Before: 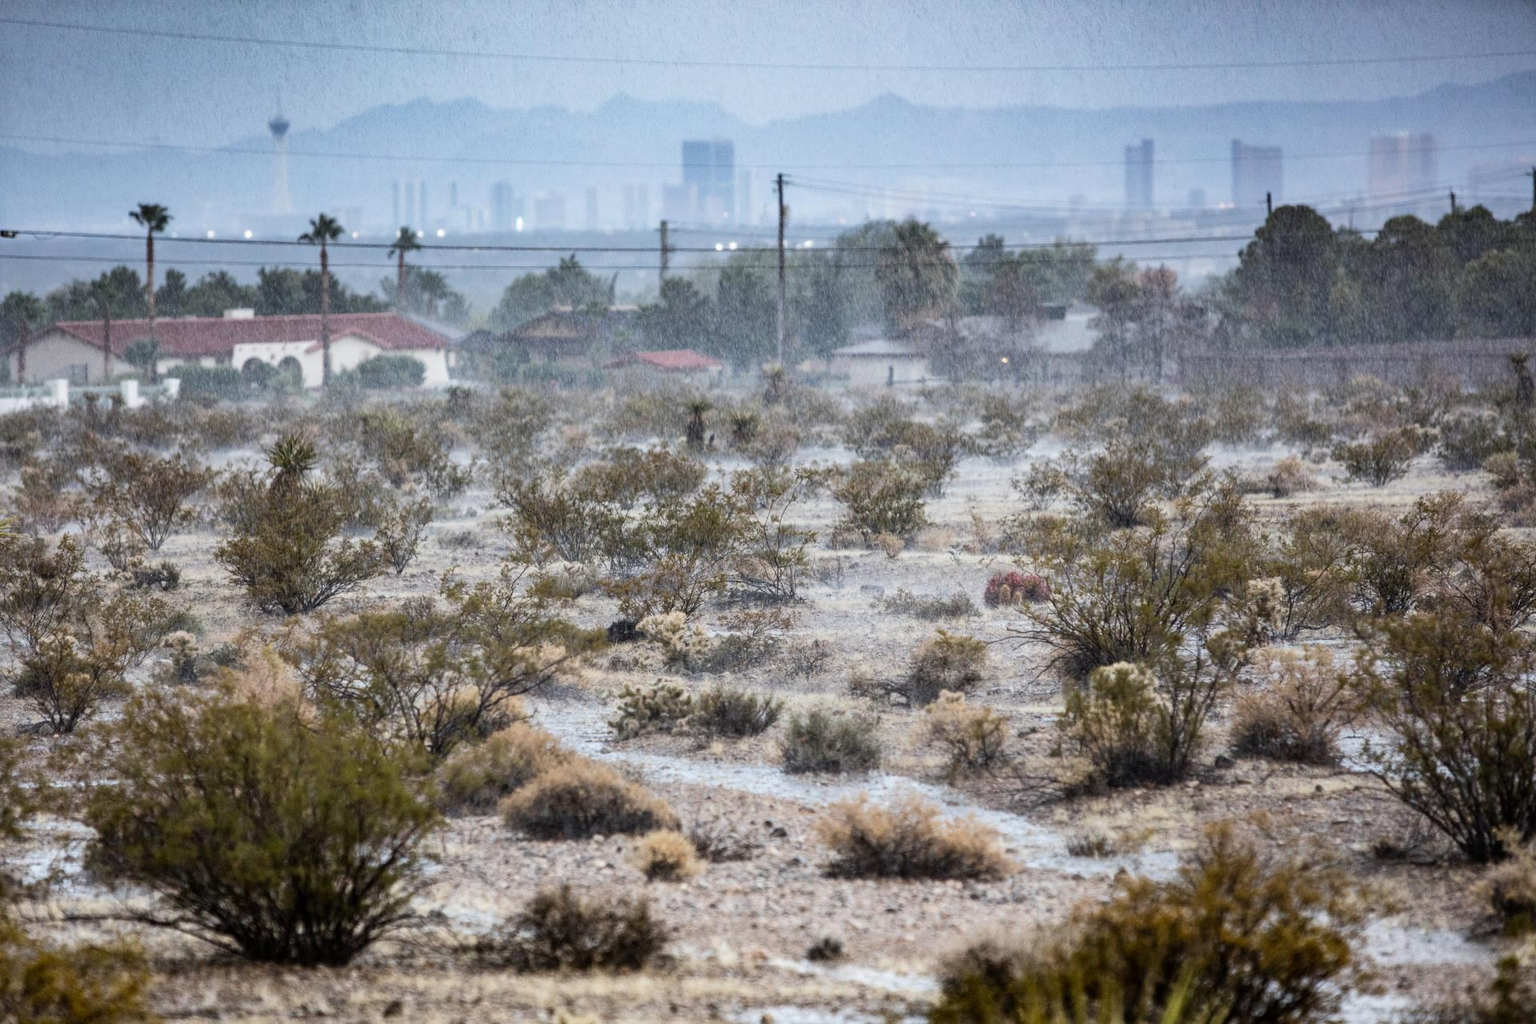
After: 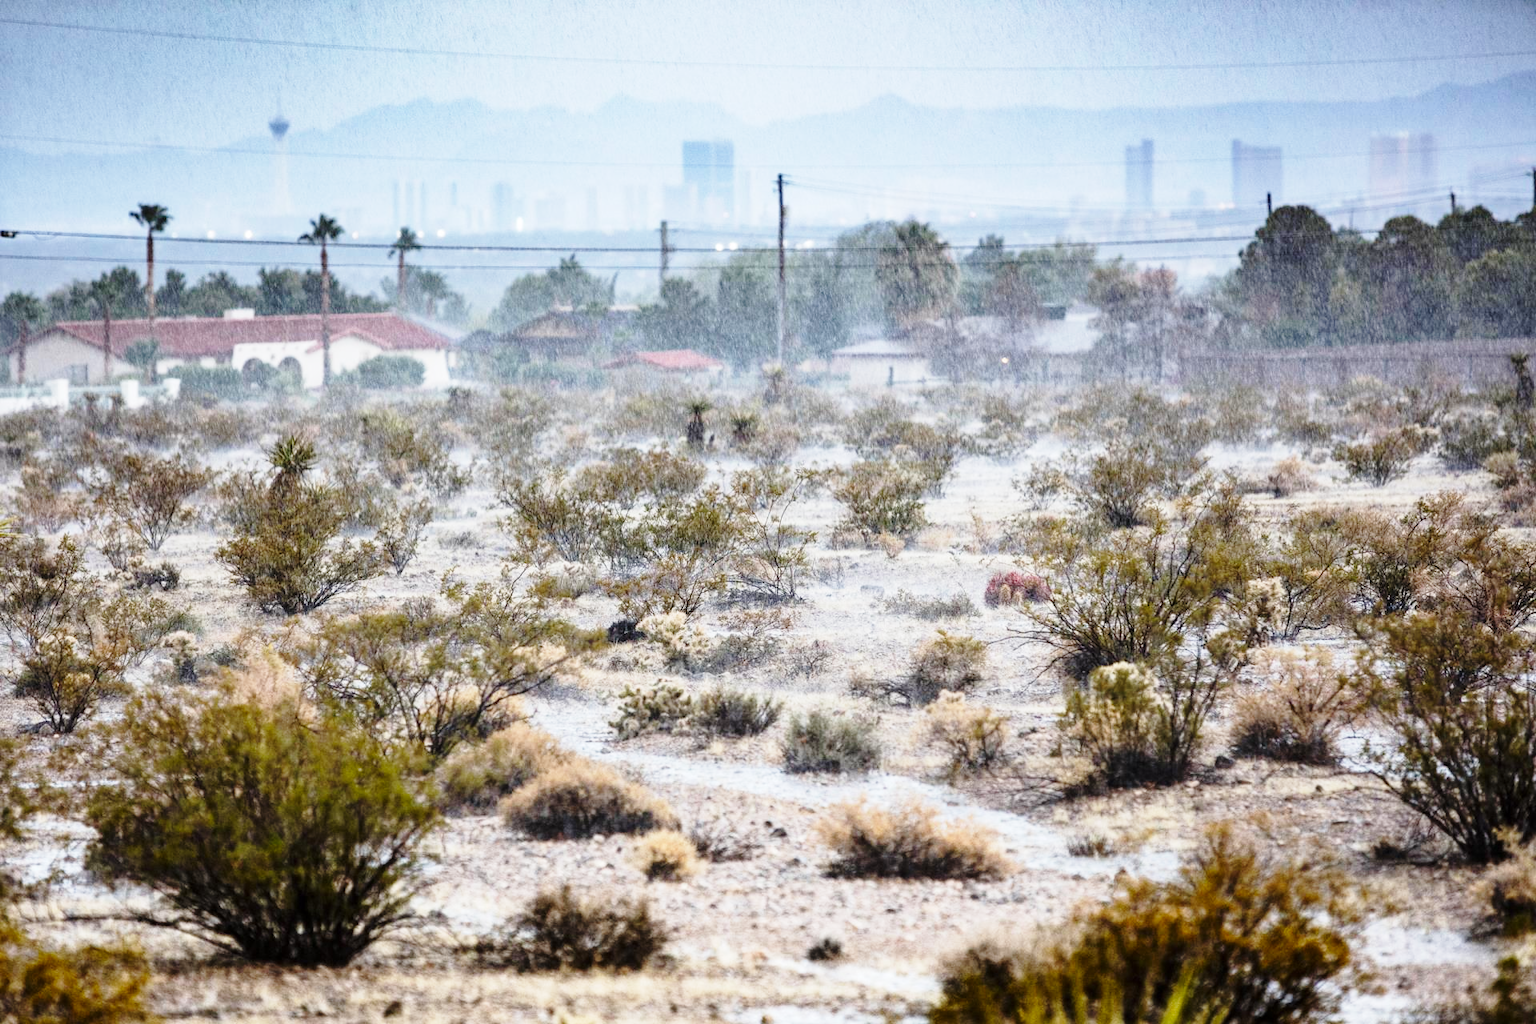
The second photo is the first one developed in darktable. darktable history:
color balance: output saturation 110%
base curve: curves: ch0 [(0, 0) (0.028, 0.03) (0.121, 0.232) (0.46, 0.748) (0.859, 0.968) (1, 1)], preserve colors none
